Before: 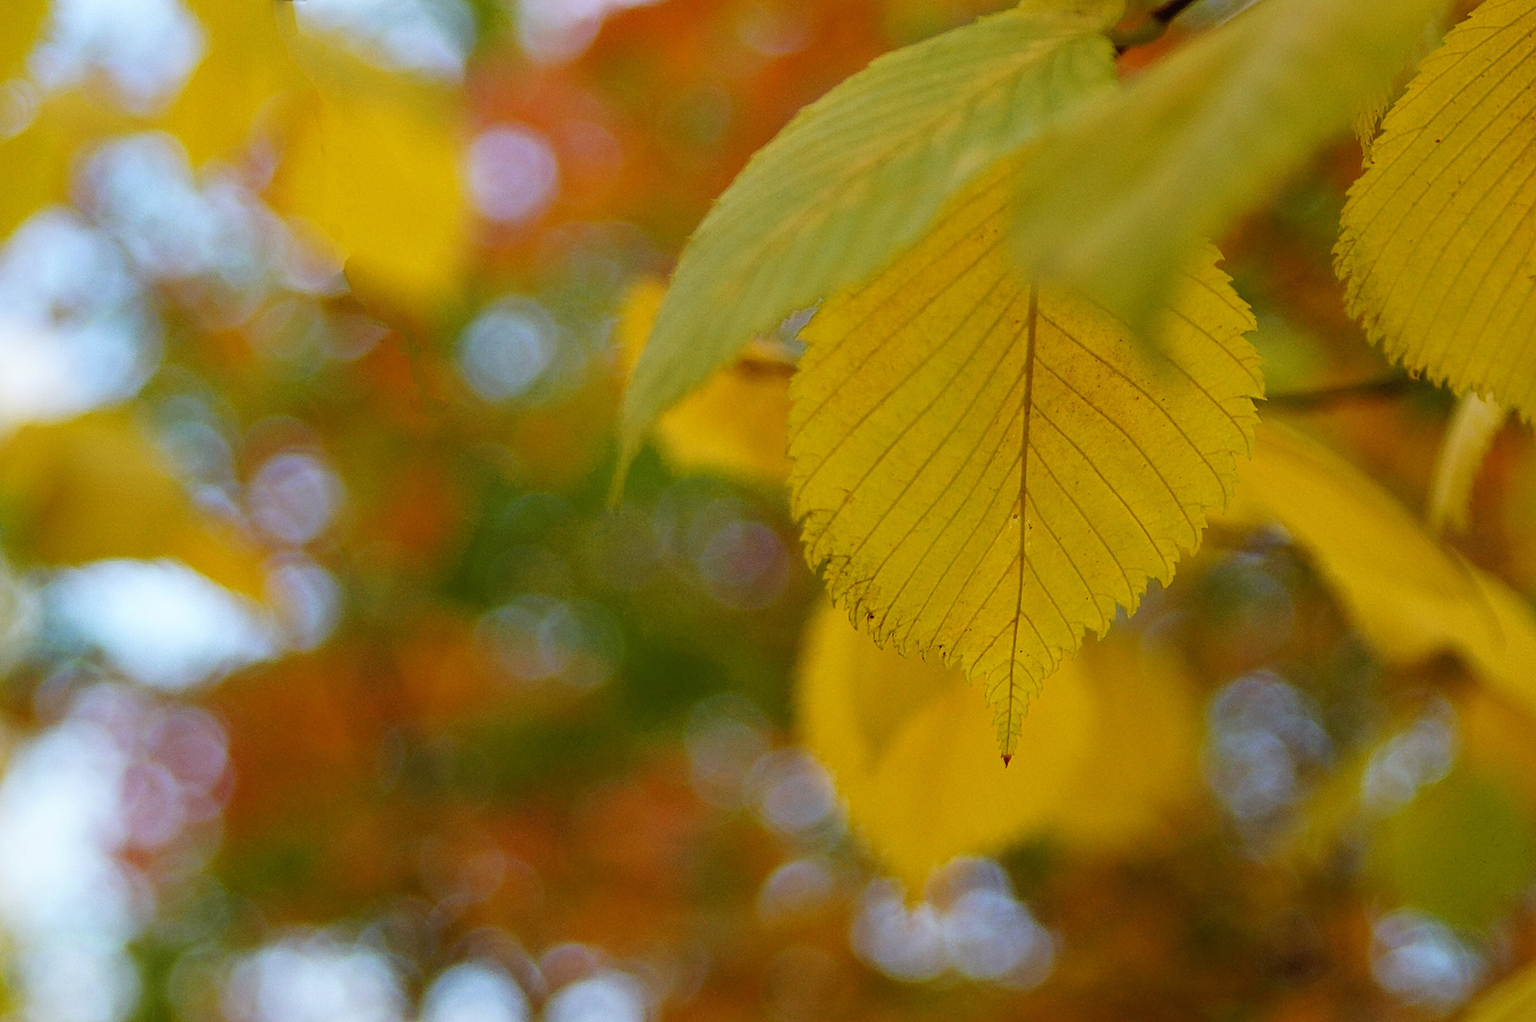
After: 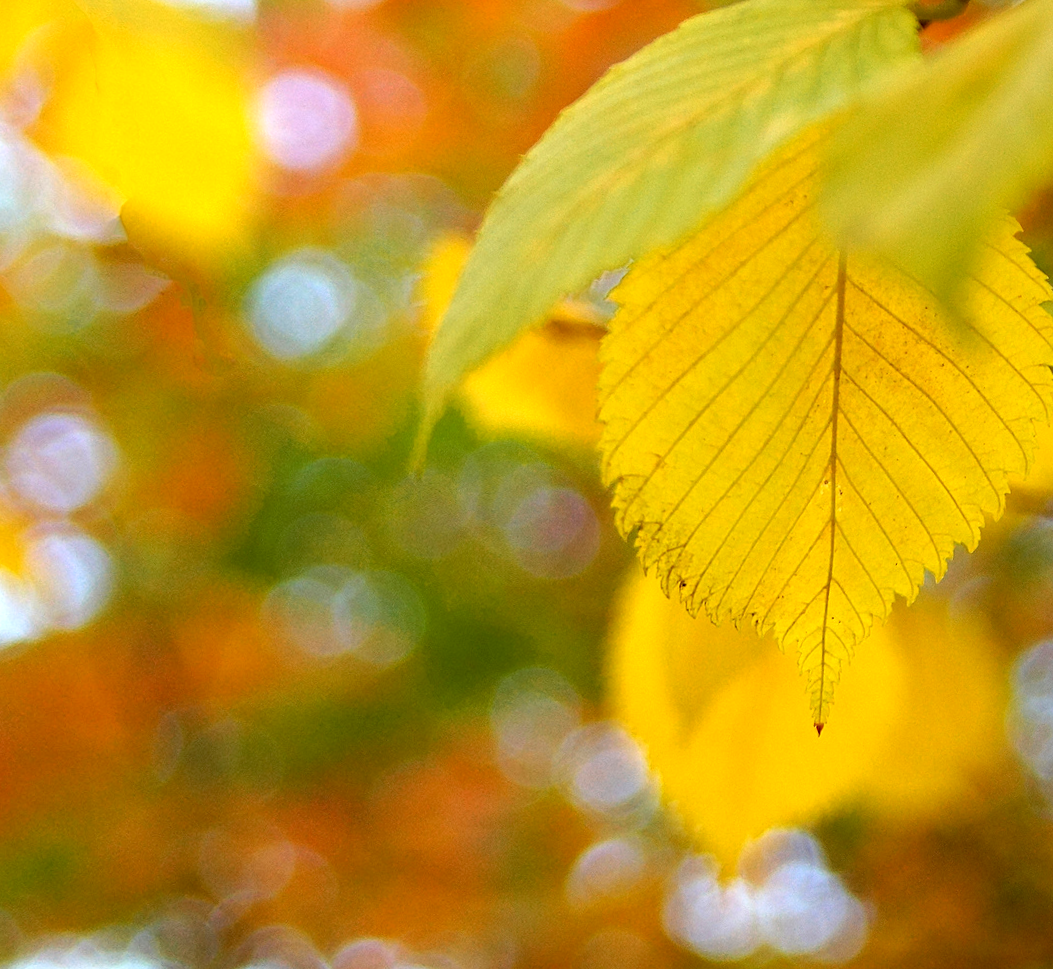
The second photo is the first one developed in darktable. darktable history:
crop and rotate: left 17.732%, right 15.423%
exposure: black level correction 0.001, exposure 1 EV, compensate highlight preservation false
rotate and perspective: rotation -0.013°, lens shift (vertical) -0.027, lens shift (horizontal) 0.178, crop left 0.016, crop right 0.989, crop top 0.082, crop bottom 0.918
